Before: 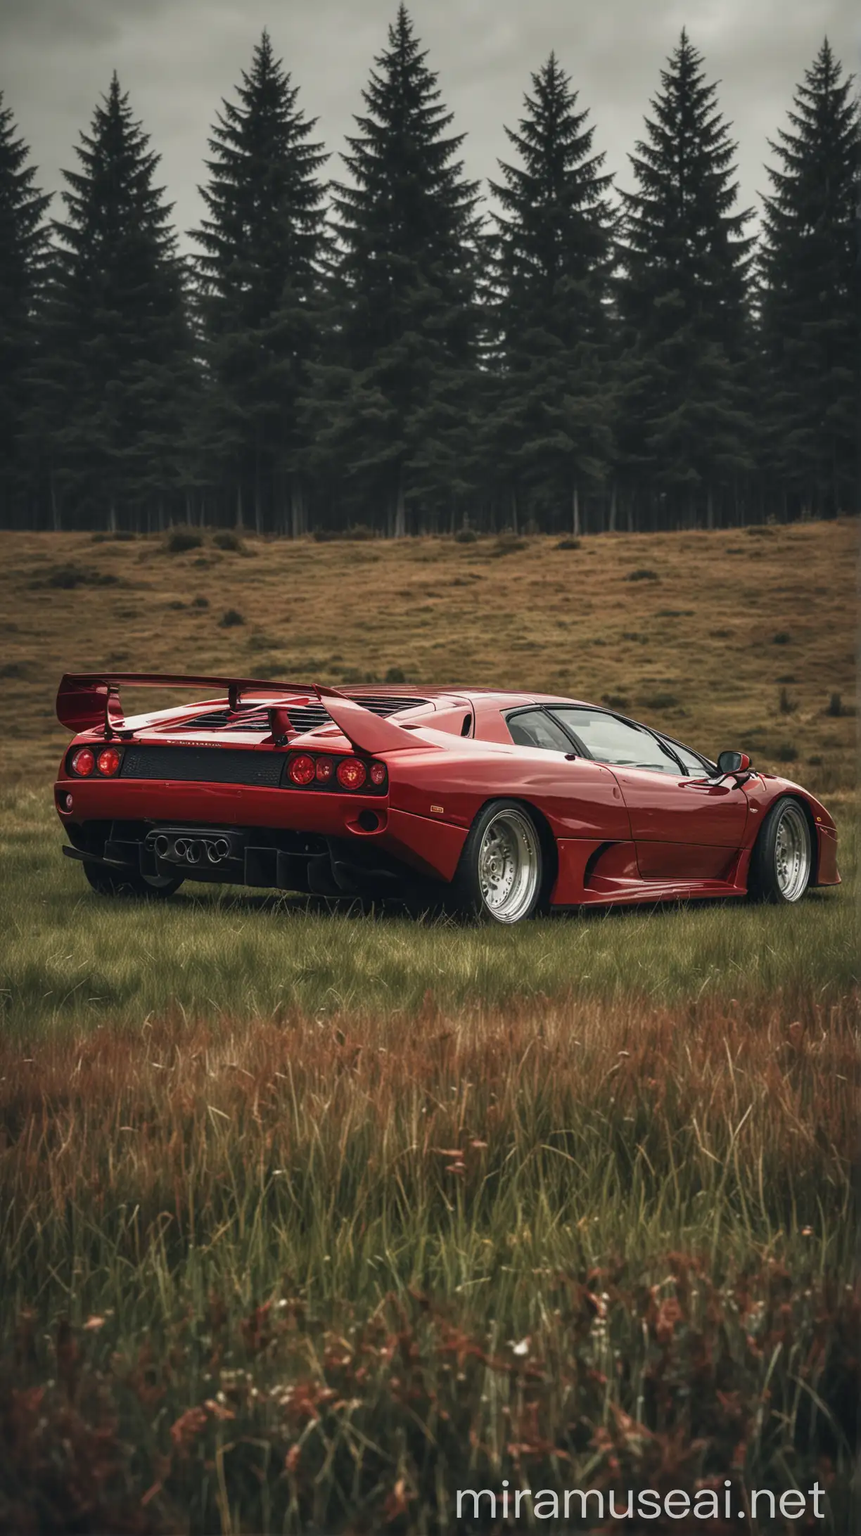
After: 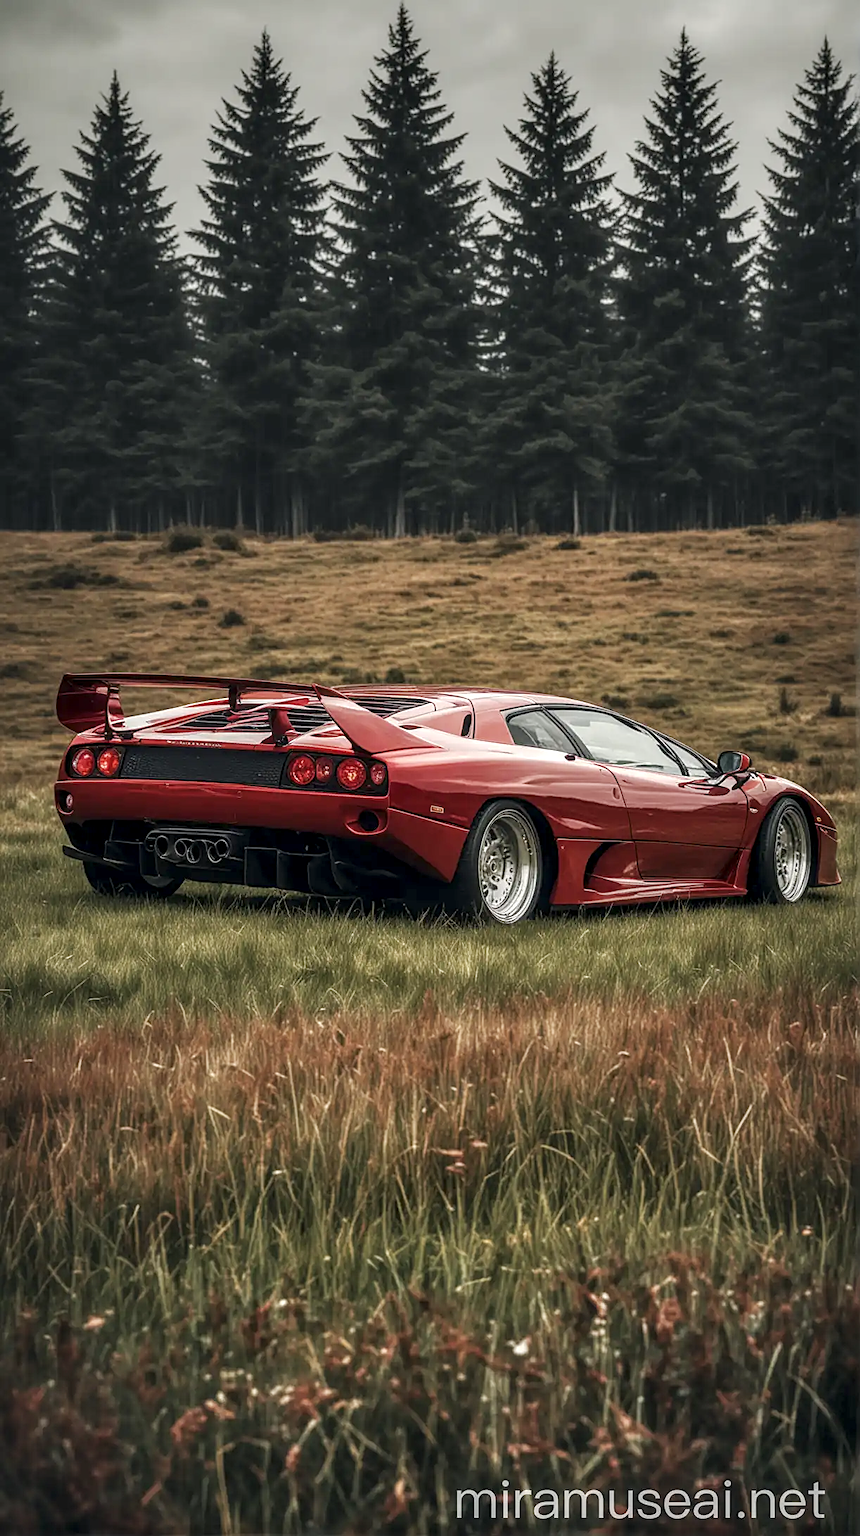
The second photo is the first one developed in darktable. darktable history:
sharpen: on, module defaults
base curve: curves: ch0 [(0, 0) (0.262, 0.32) (0.722, 0.705) (1, 1)], preserve colors none
local contrast: highlights 26%, detail 150%
